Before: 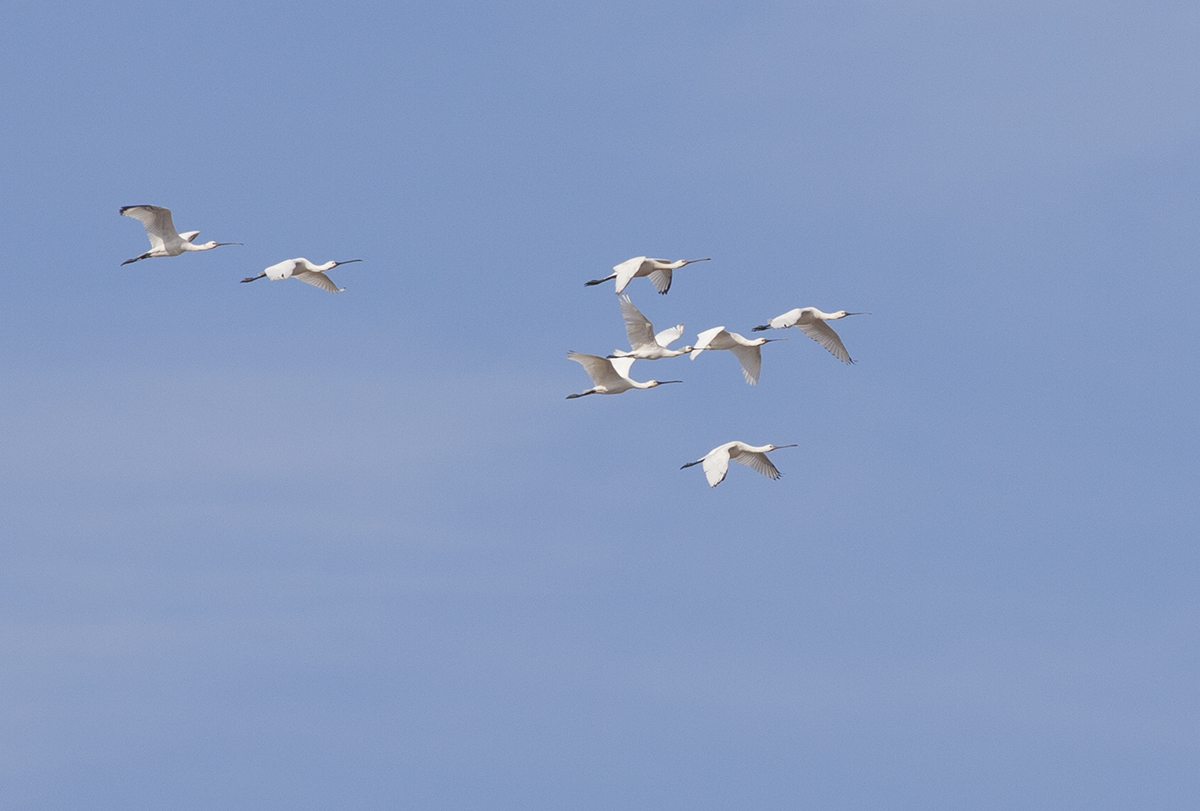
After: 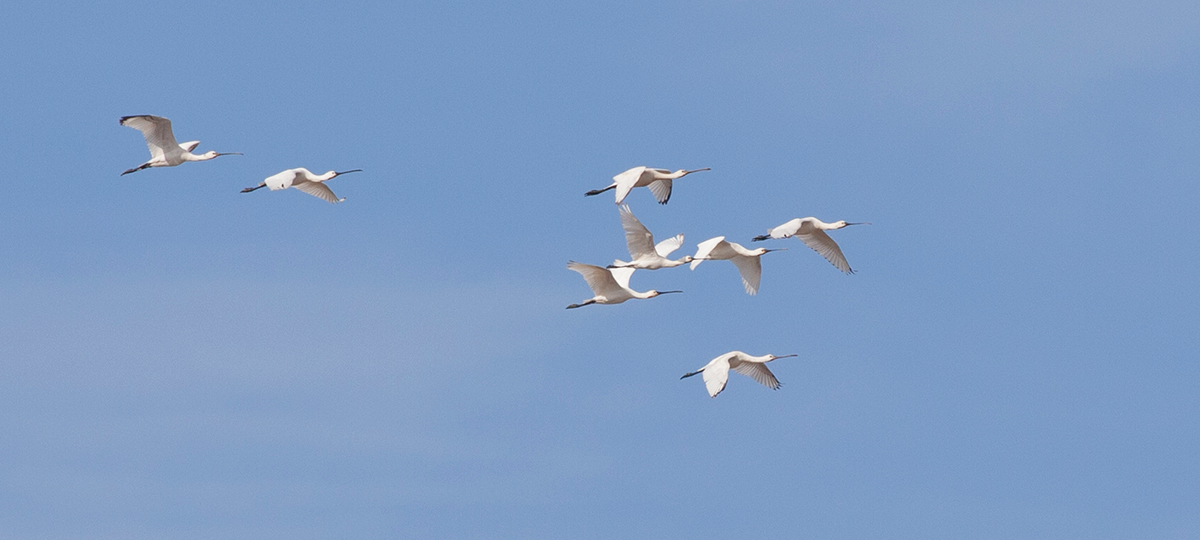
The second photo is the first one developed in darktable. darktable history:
exposure: compensate highlight preservation false
crop: top 11.166%, bottom 22.168%
